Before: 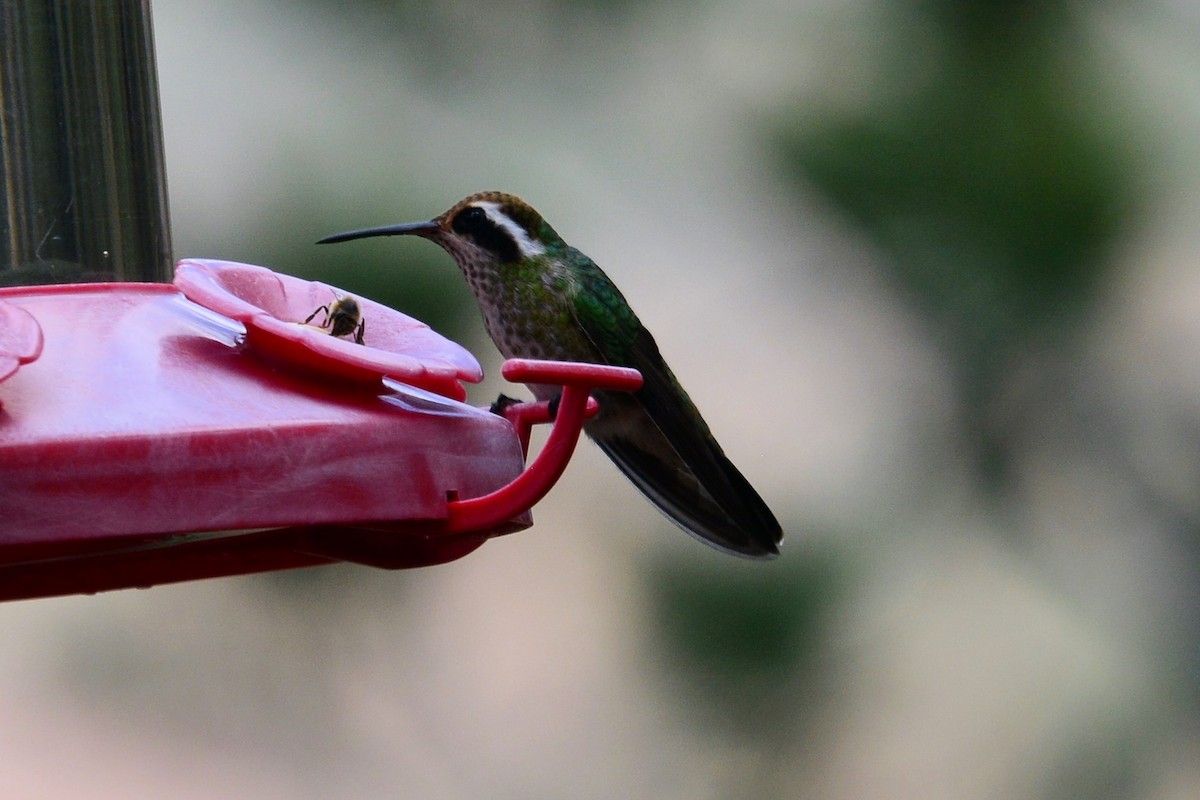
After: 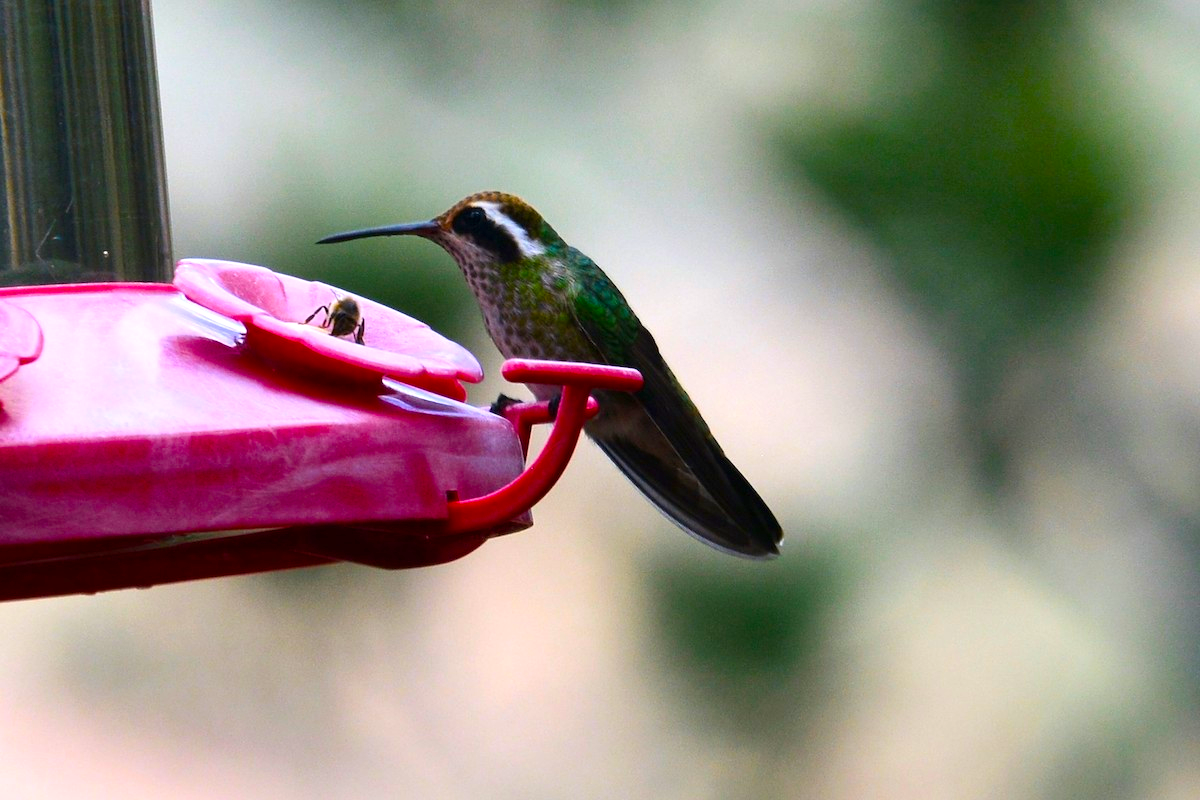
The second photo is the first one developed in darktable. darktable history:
color balance rgb: linear chroma grading › global chroma 15%, perceptual saturation grading › global saturation 30%
exposure: black level correction 0, exposure 0.7 EV, compensate exposure bias true, compensate highlight preservation false
white balance: emerald 1
